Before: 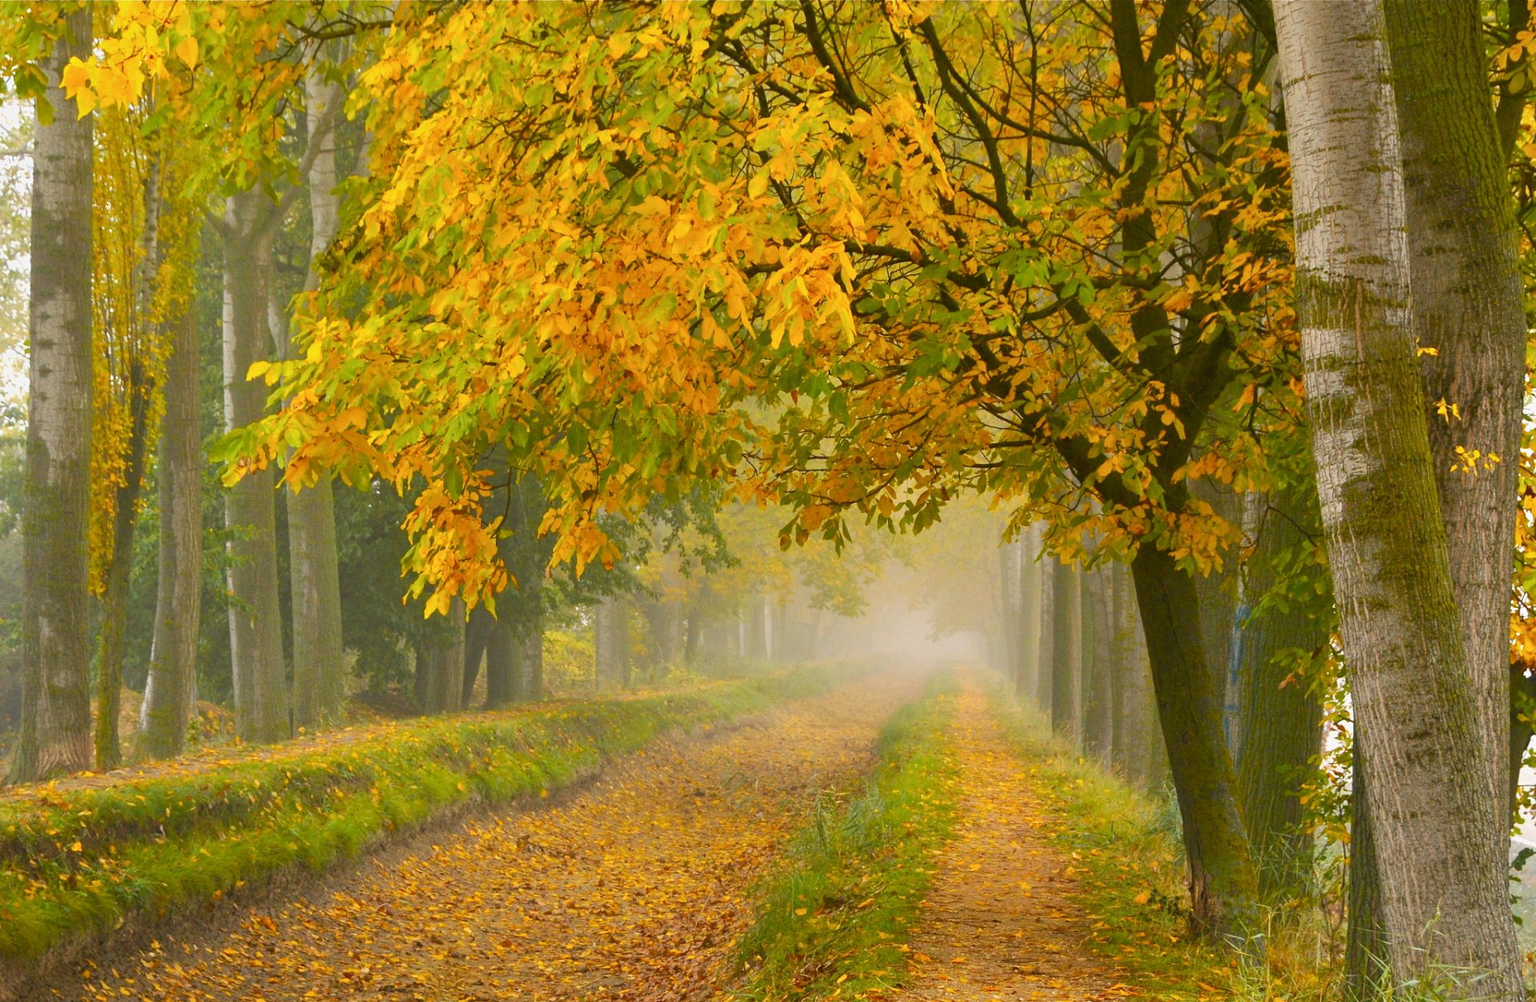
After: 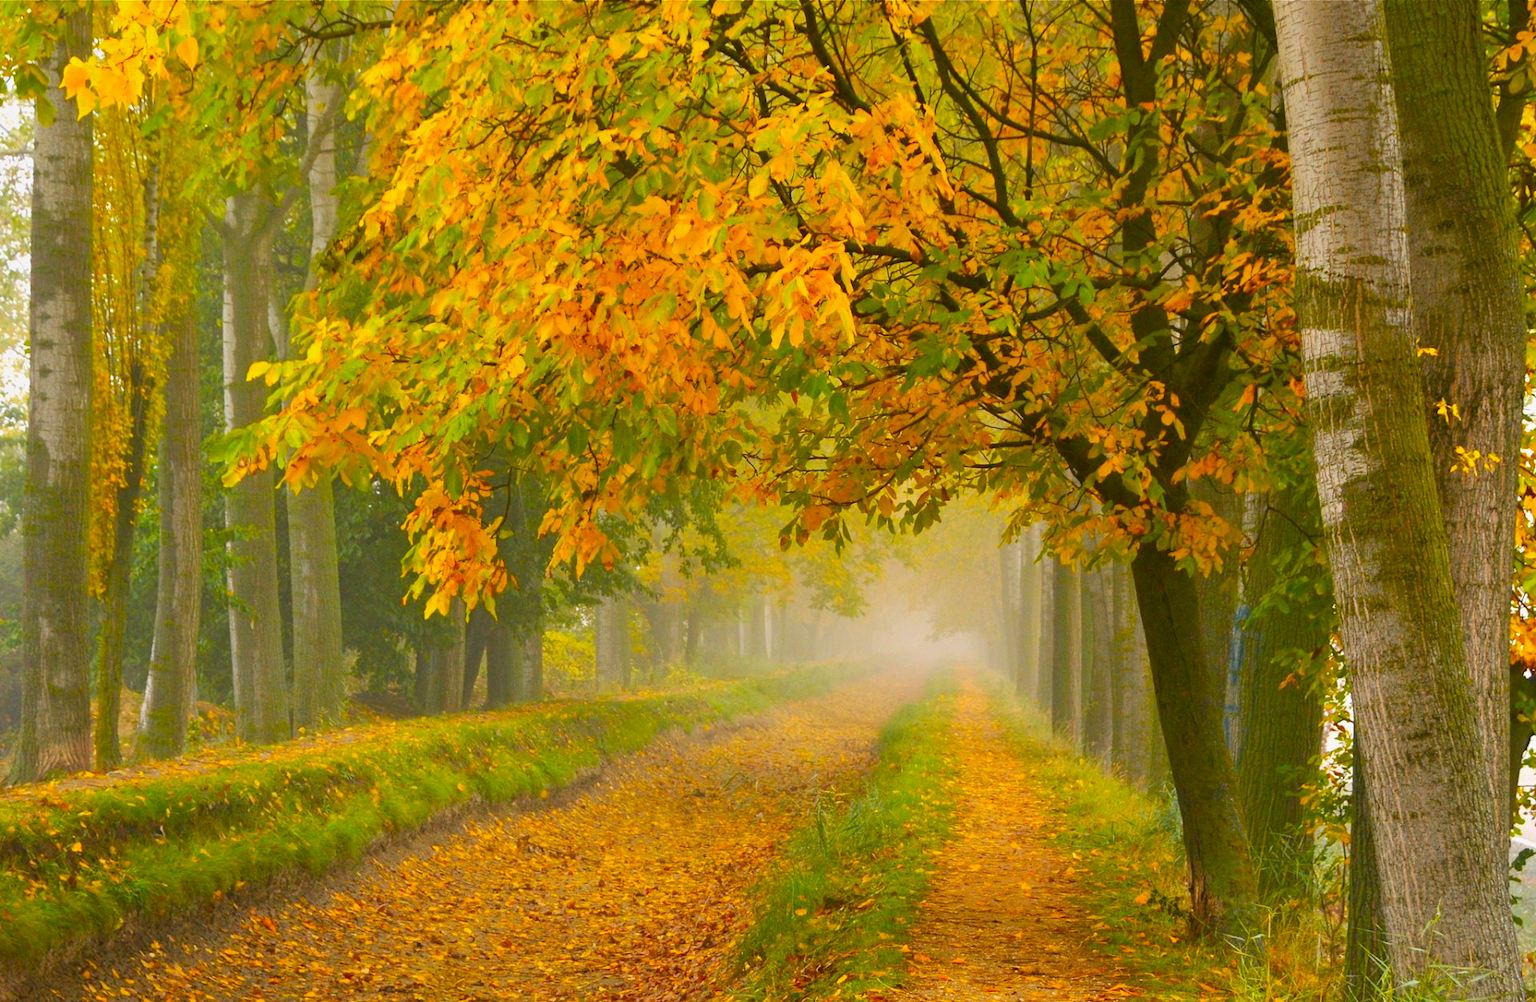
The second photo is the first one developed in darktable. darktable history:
color correction: highlights b* 0.038, saturation 1.33
